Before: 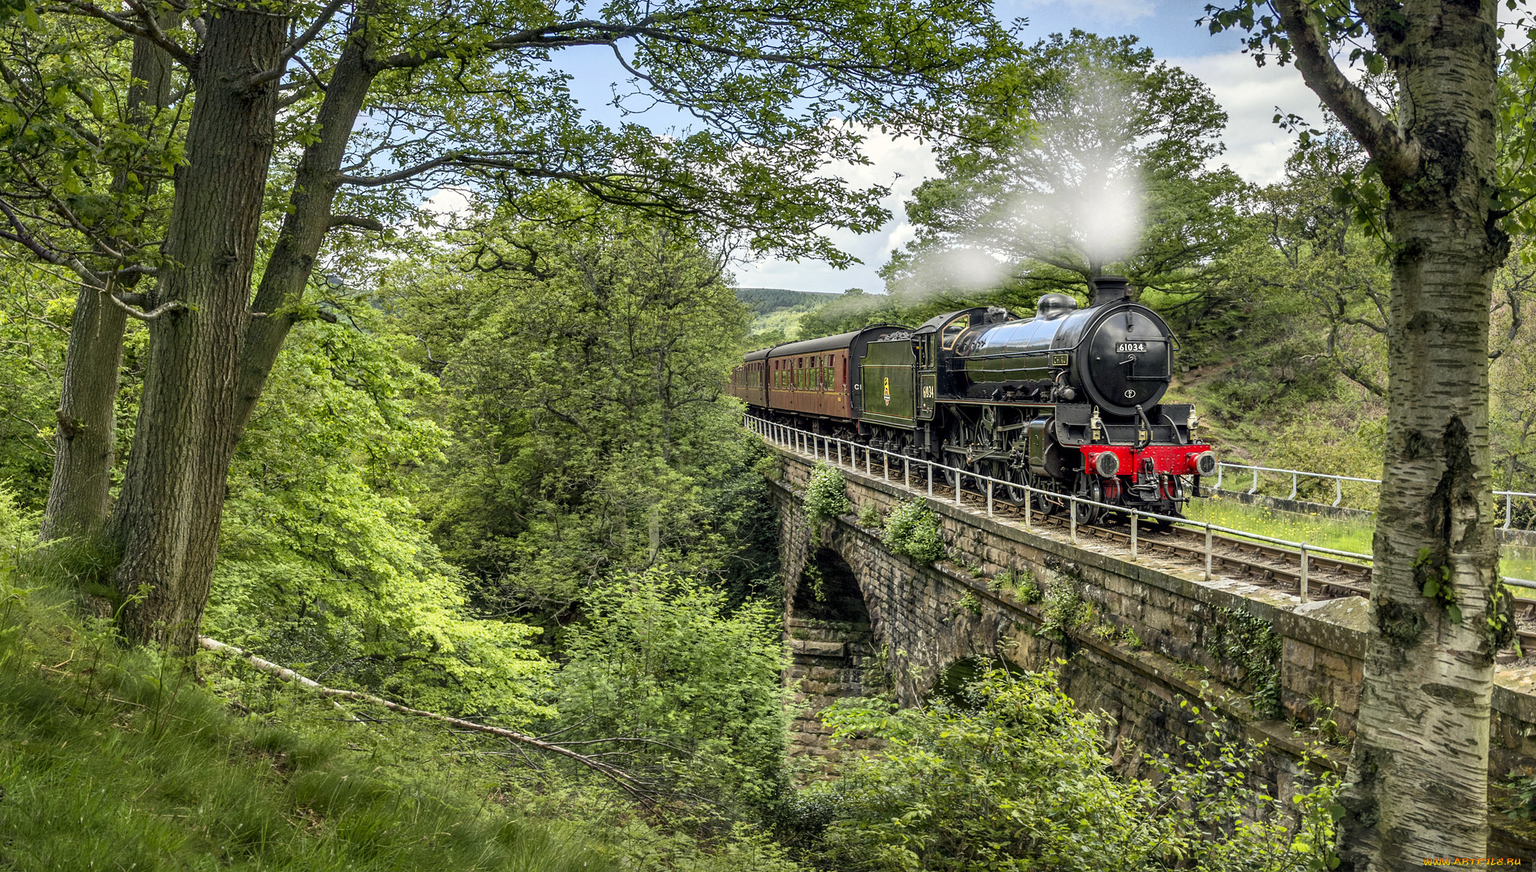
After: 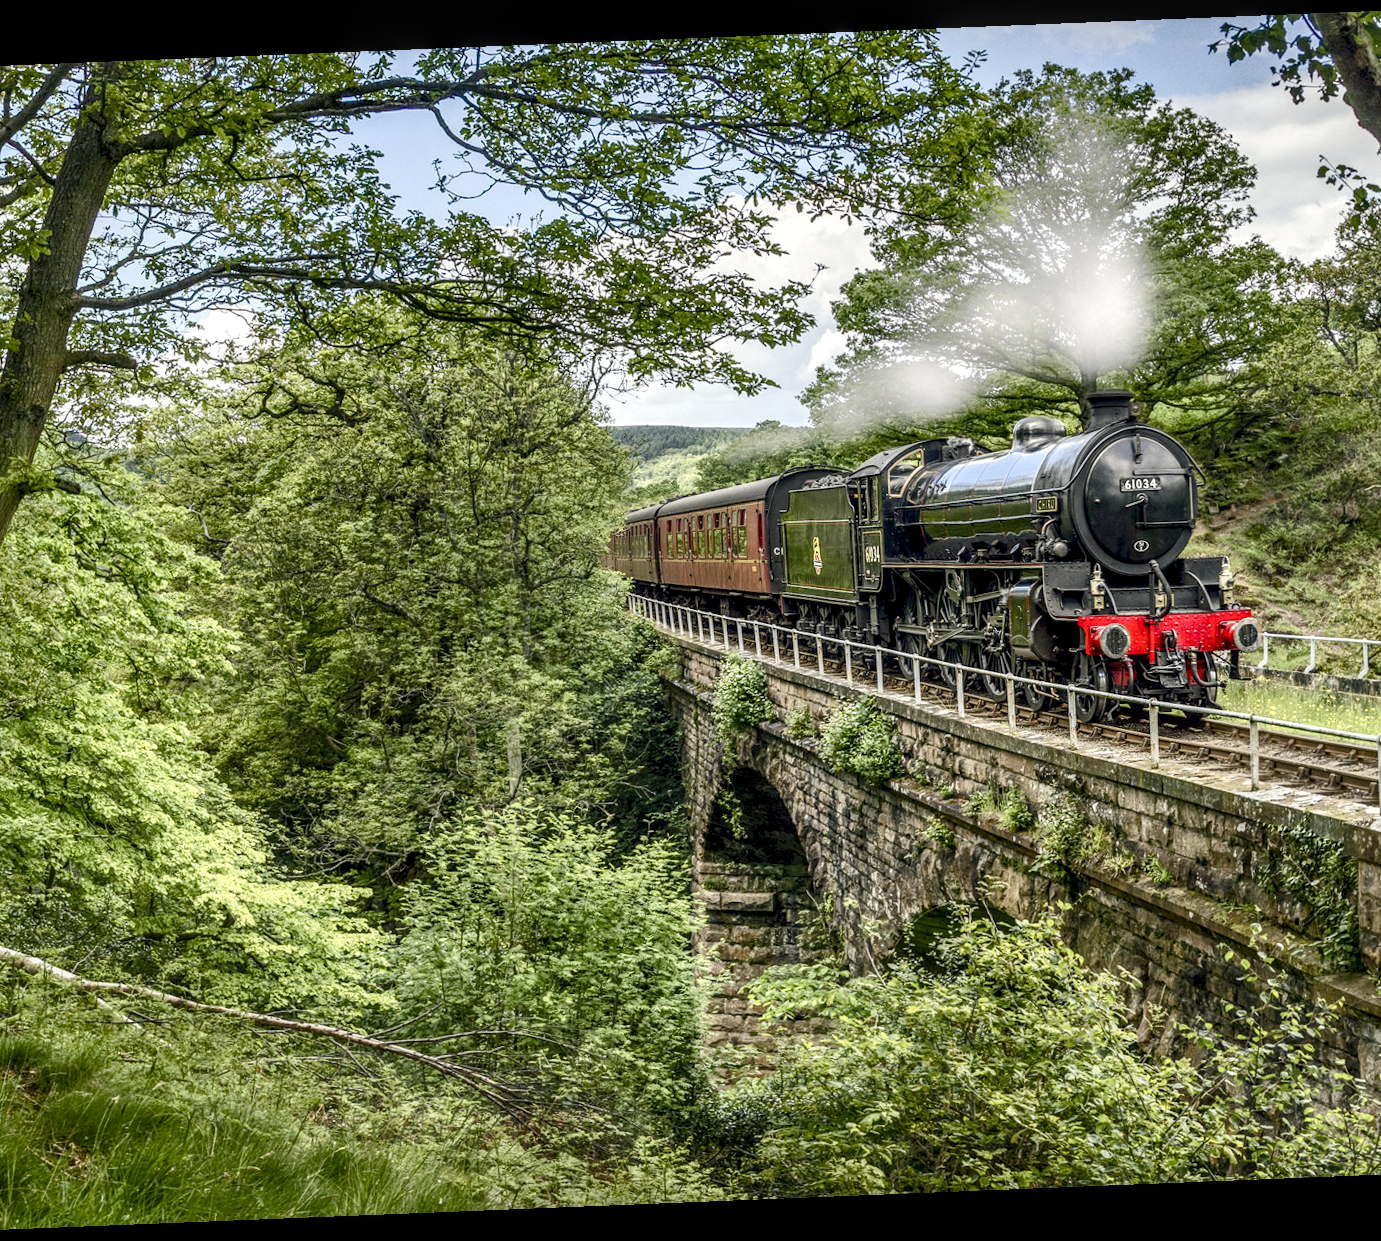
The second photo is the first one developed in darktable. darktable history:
crop and rotate: left 18.442%, right 15.508%
tone equalizer: -8 EV -0.75 EV, -7 EV -0.7 EV, -6 EV -0.6 EV, -5 EV -0.4 EV, -3 EV 0.4 EV, -2 EV 0.6 EV, -1 EV 0.7 EV, +0 EV 0.75 EV, edges refinement/feathering 500, mask exposure compensation -1.57 EV, preserve details no
color balance rgb: shadows lift › chroma 1%, shadows lift › hue 113°, highlights gain › chroma 0.2%, highlights gain › hue 333°, perceptual saturation grading › global saturation 20%, perceptual saturation grading › highlights -50%, perceptual saturation grading › shadows 25%, contrast -20%
rotate and perspective: rotation -2.29°, automatic cropping off
local contrast: detail 130%
